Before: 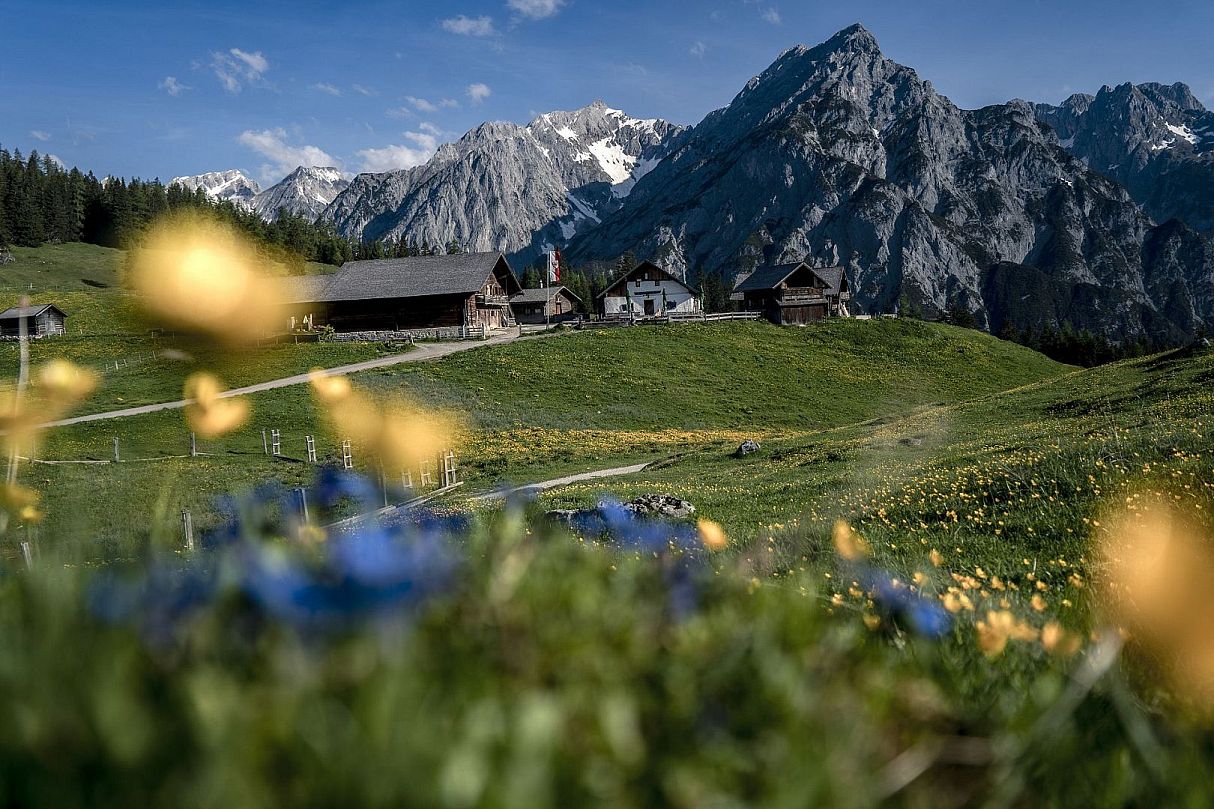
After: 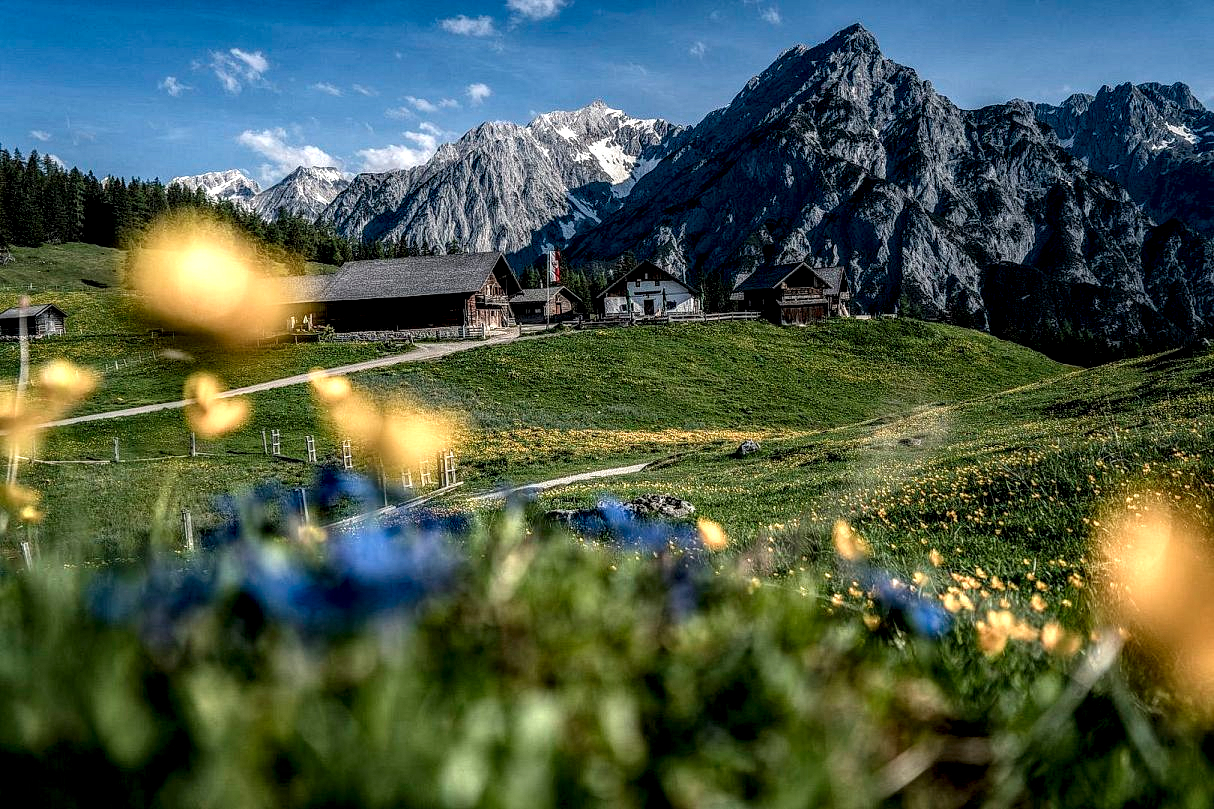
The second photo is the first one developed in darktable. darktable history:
shadows and highlights: radius 331.84, shadows 53.55, highlights -100, compress 94.63%, highlights color adjustment 73.23%, soften with gaussian
local contrast: highlights 0%, shadows 0%, detail 182%
